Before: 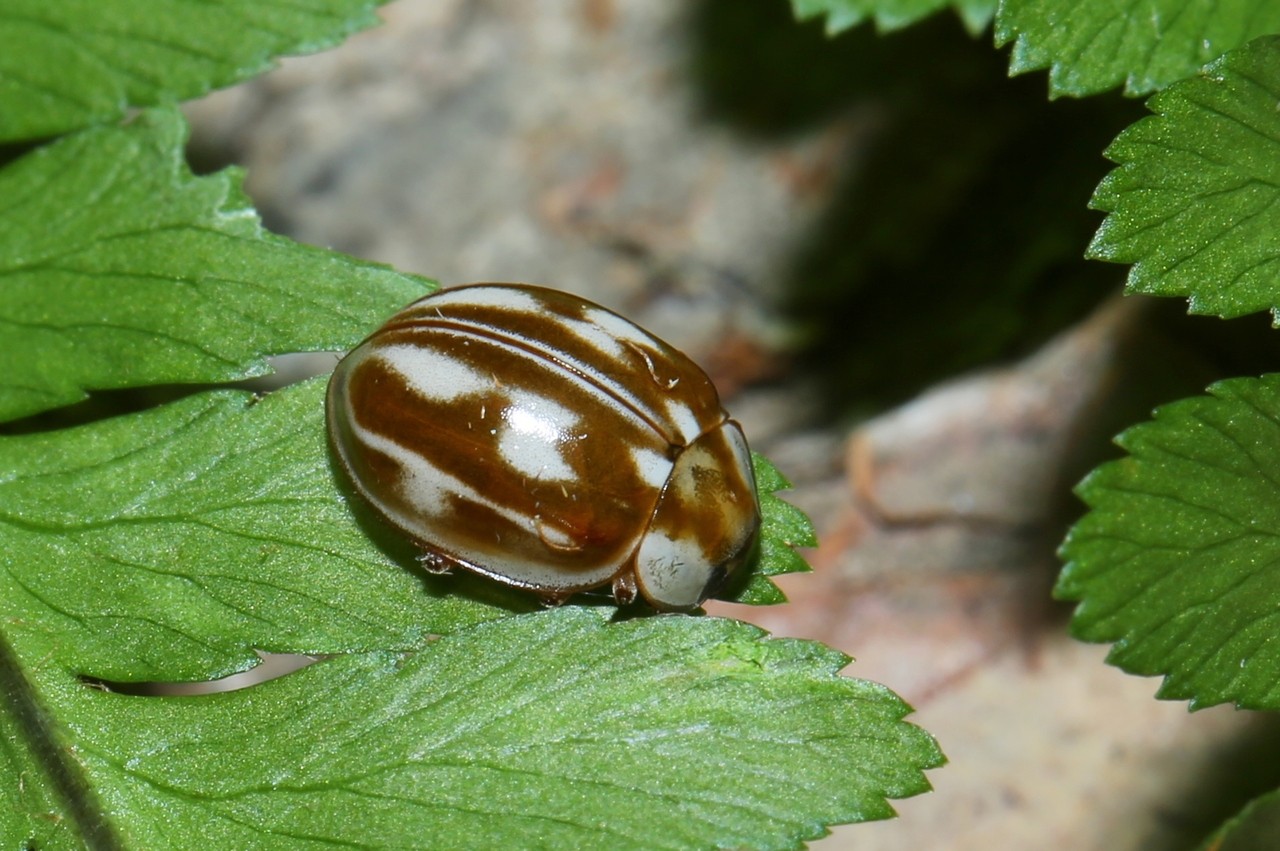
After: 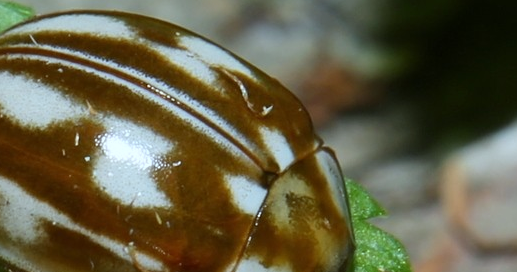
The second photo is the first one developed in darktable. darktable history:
crop: left 31.751%, top 32.172%, right 27.8%, bottom 35.83%
white balance: red 0.925, blue 1.046
